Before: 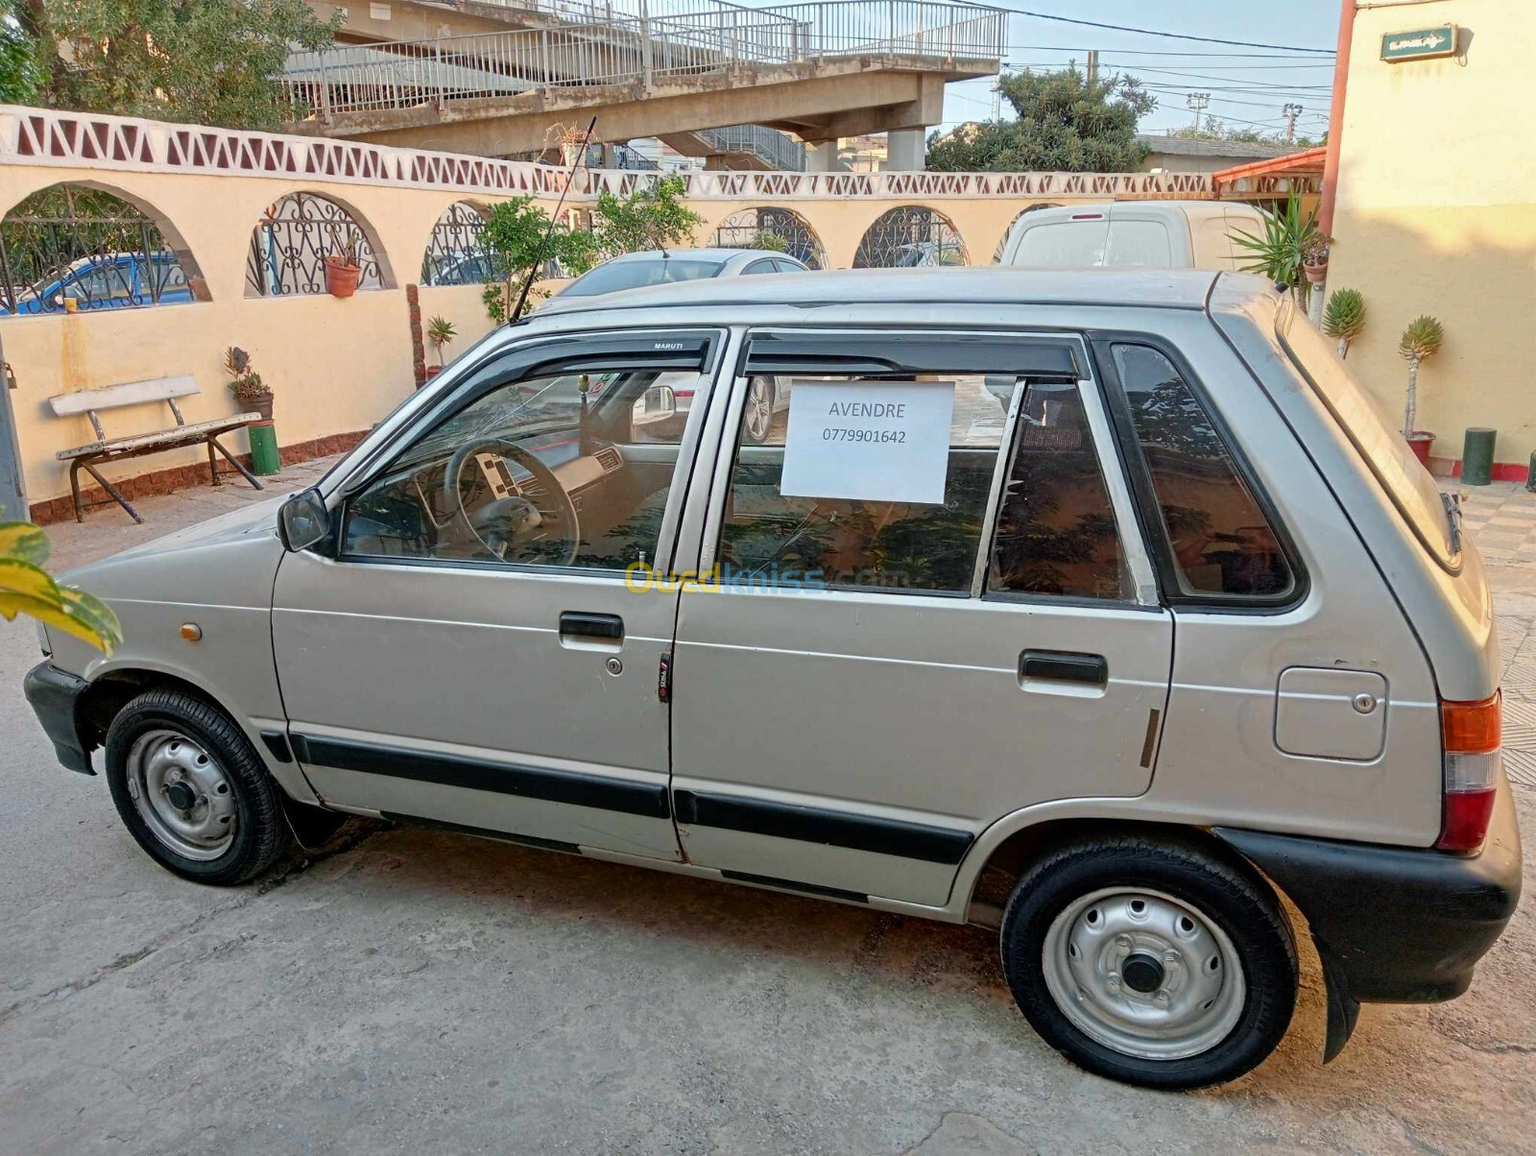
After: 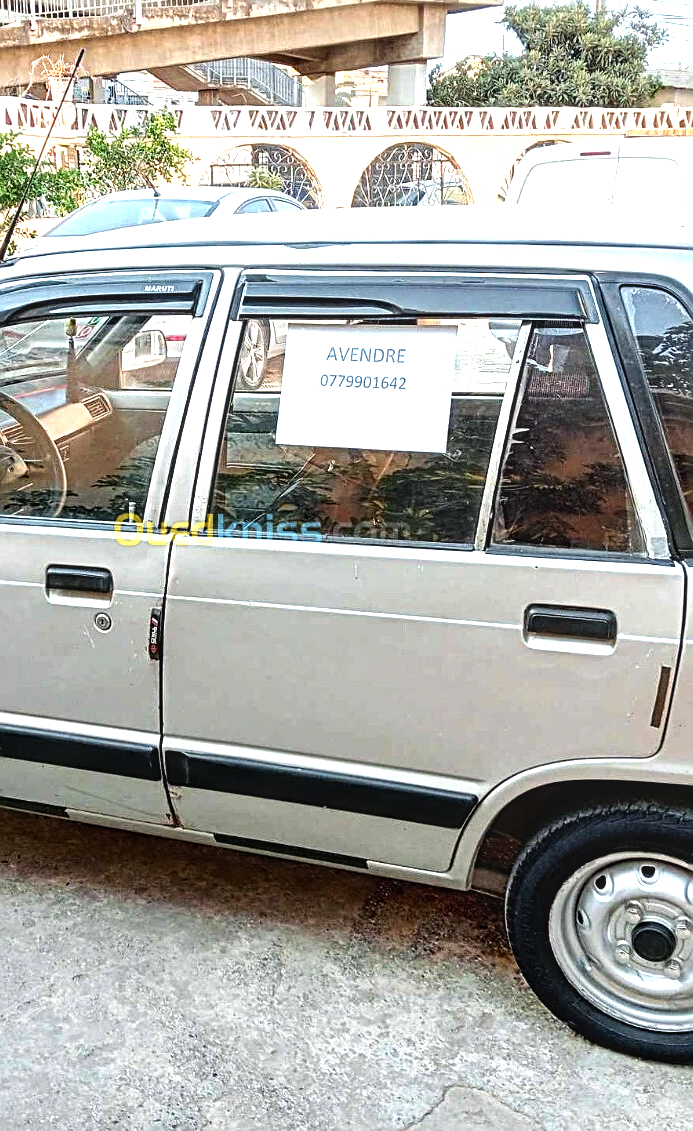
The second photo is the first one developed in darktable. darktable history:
exposure: black level correction 0, exposure 0.695 EV, compensate highlight preservation false
levels: mode automatic, levels [0, 0.397, 0.955]
crop: left 33.567%, top 6.051%, right 23.071%
tone equalizer: -8 EV -0.733 EV, -7 EV -0.695 EV, -6 EV -0.573 EV, -5 EV -0.364 EV, -3 EV 0.388 EV, -2 EV 0.6 EV, -1 EV 0.686 EV, +0 EV 0.741 EV, edges refinement/feathering 500, mask exposure compensation -1.26 EV, preserve details no
sharpen: on, module defaults
local contrast: on, module defaults
